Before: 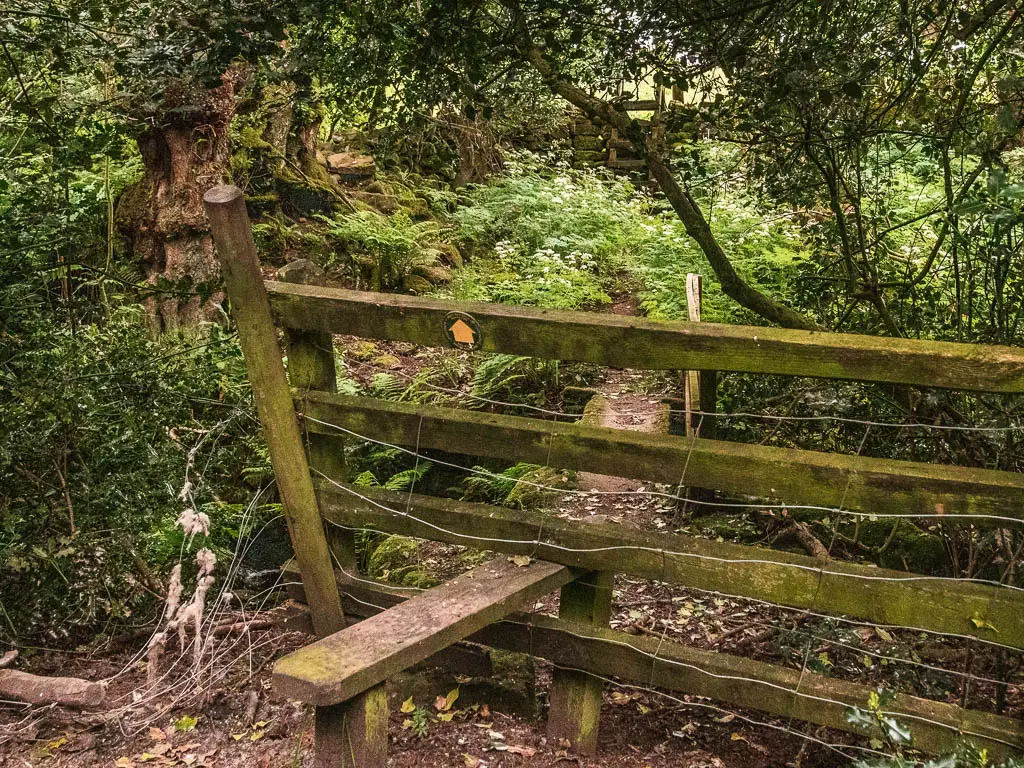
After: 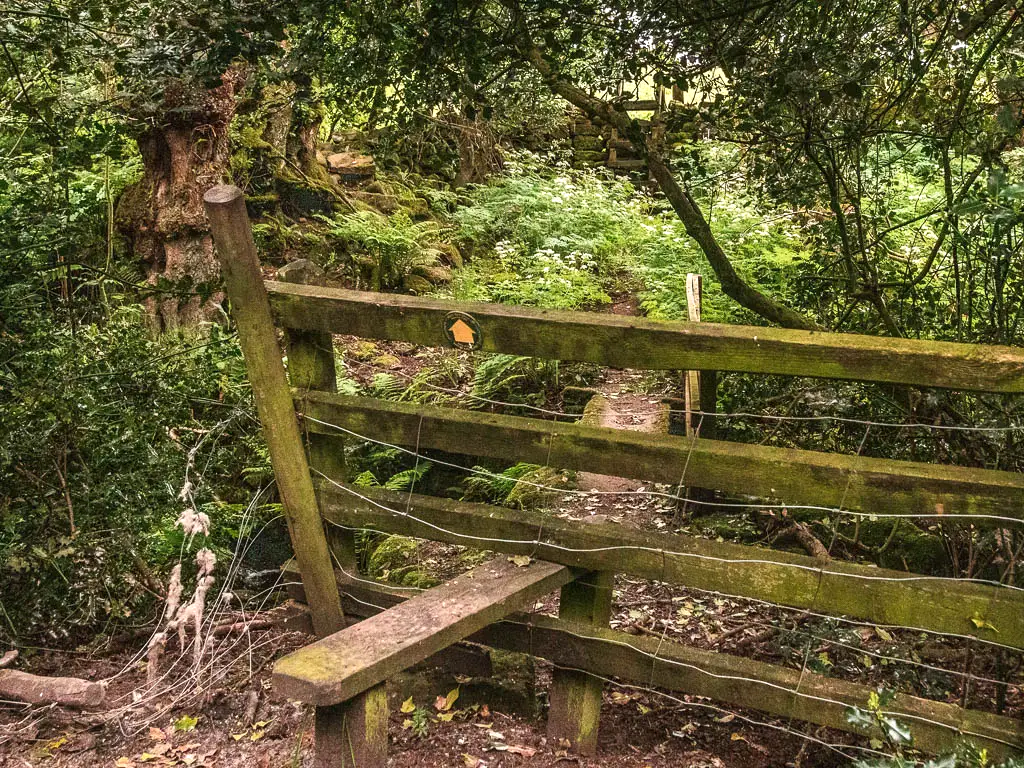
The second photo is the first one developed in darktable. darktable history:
exposure: exposure 0.245 EV, compensate highlight preservation false
